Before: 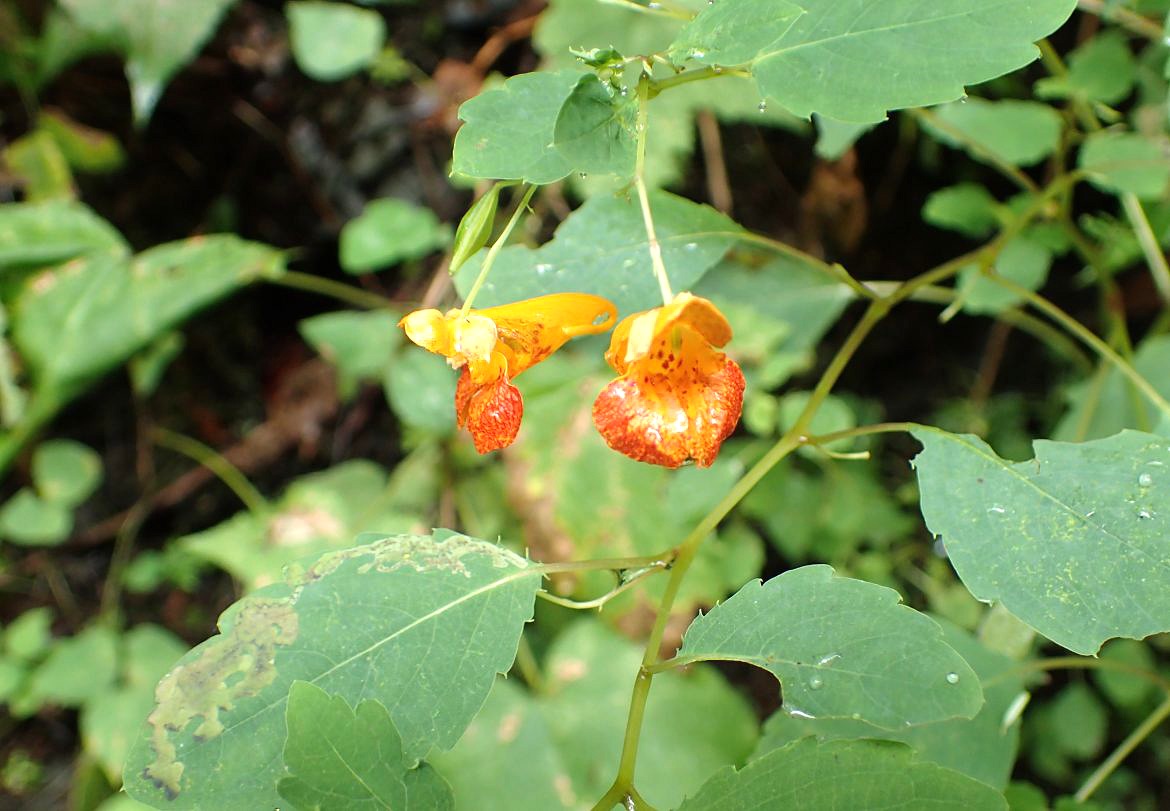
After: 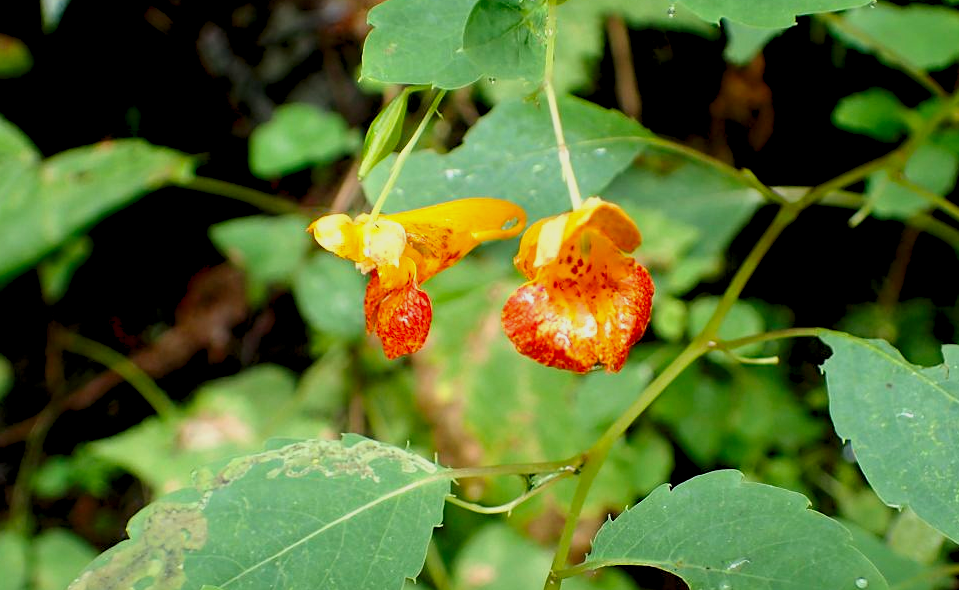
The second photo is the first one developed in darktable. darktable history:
crop: left 7.856%, top 11.836%, right 10.12%, bottom 15.387%
contrast brightness saturation: contrast 0.1, brightness -0.26, saturation 0.14
rgb levels: preserve colors sum RGB, levels [[0.038, 0.433, 0.934], [0, 0.5, 1], [0, 0.5, 1]]
